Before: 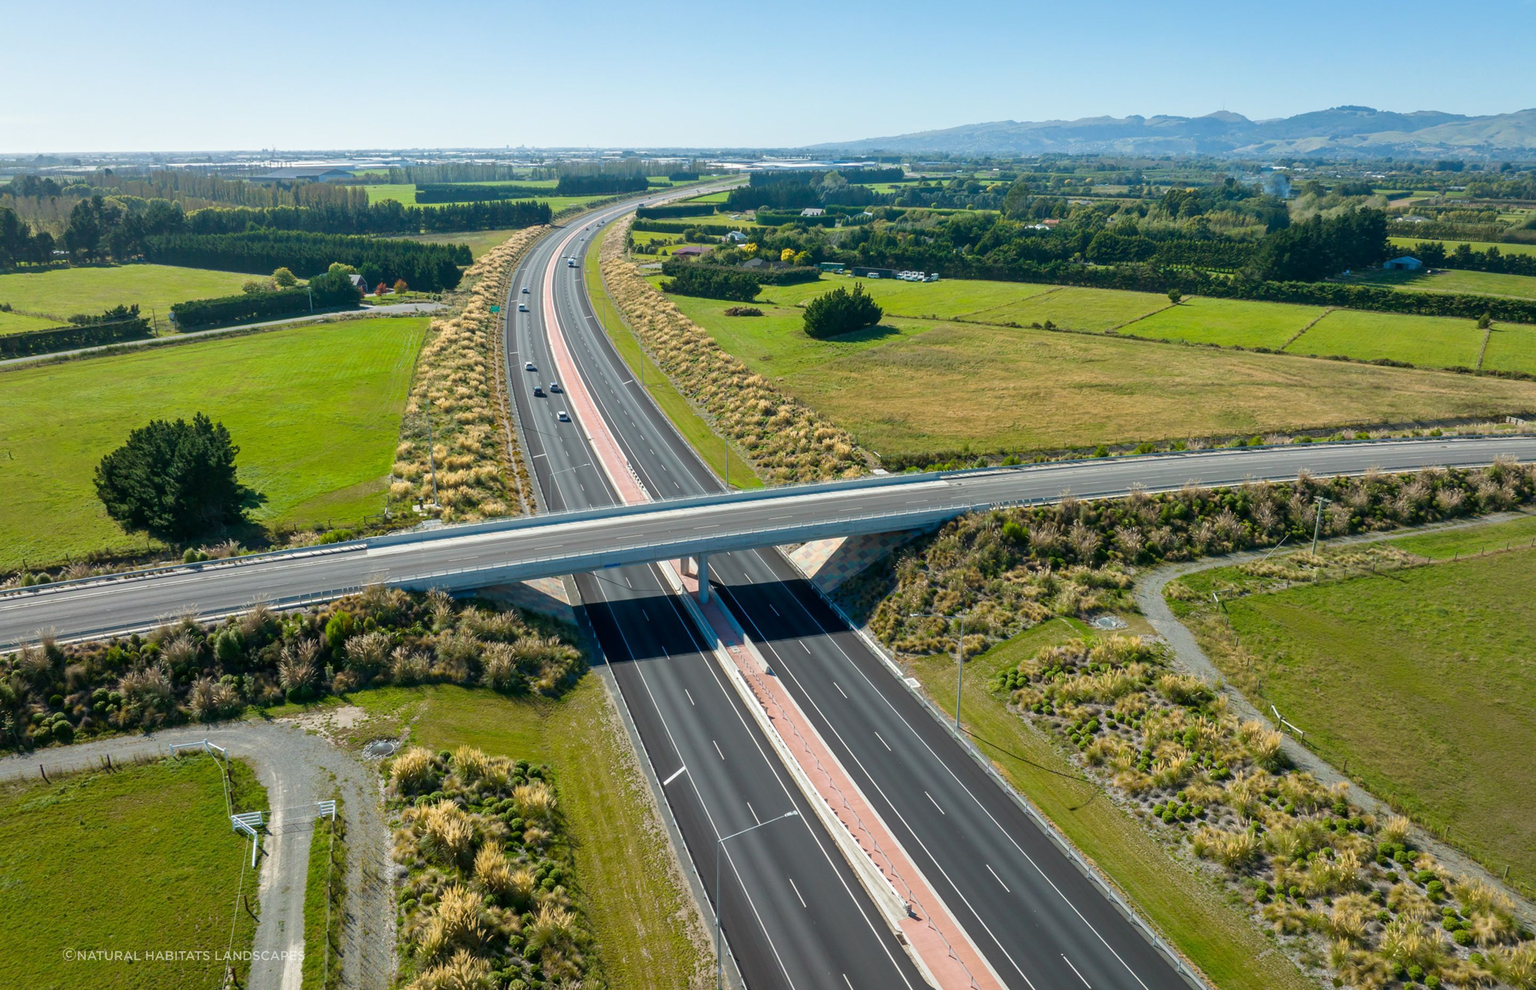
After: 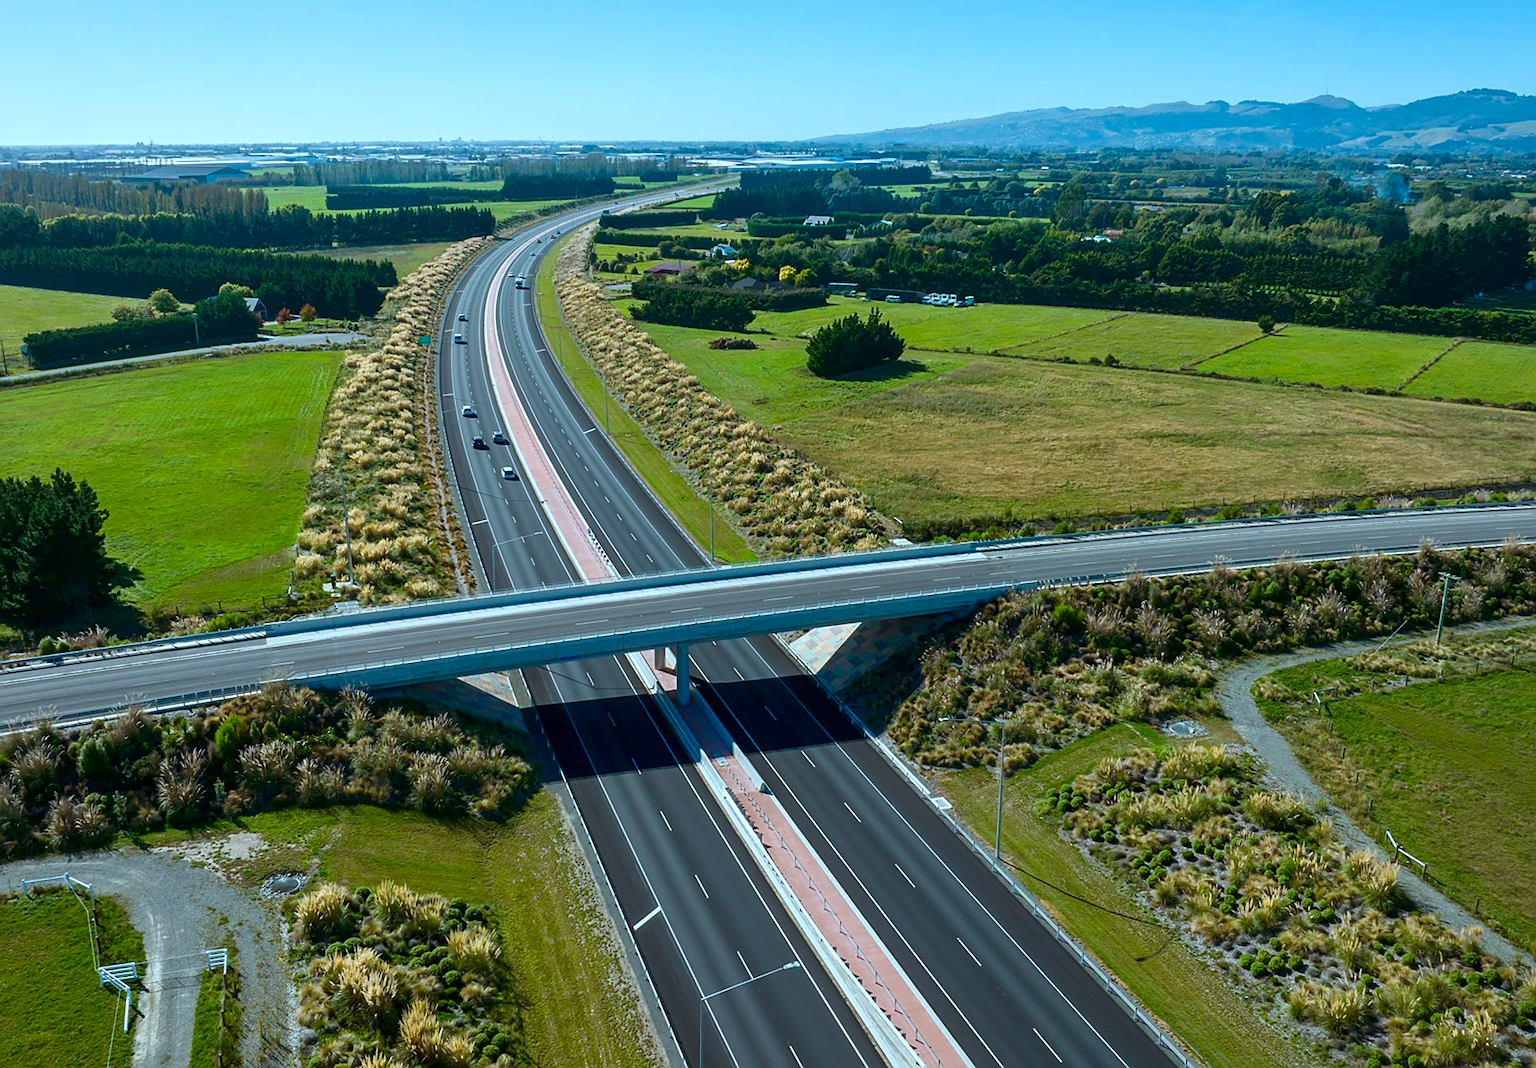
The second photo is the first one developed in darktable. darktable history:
contrast brightness saturation: contrast 0.065, brightness -0.138, saturation 0.11
sharpen: on, module defaults
crop: left 9.928%, top 3.483%, right 9.299%, bottom 9.323%
color correction: highlights a* -10.44, highlights b* -19.23
